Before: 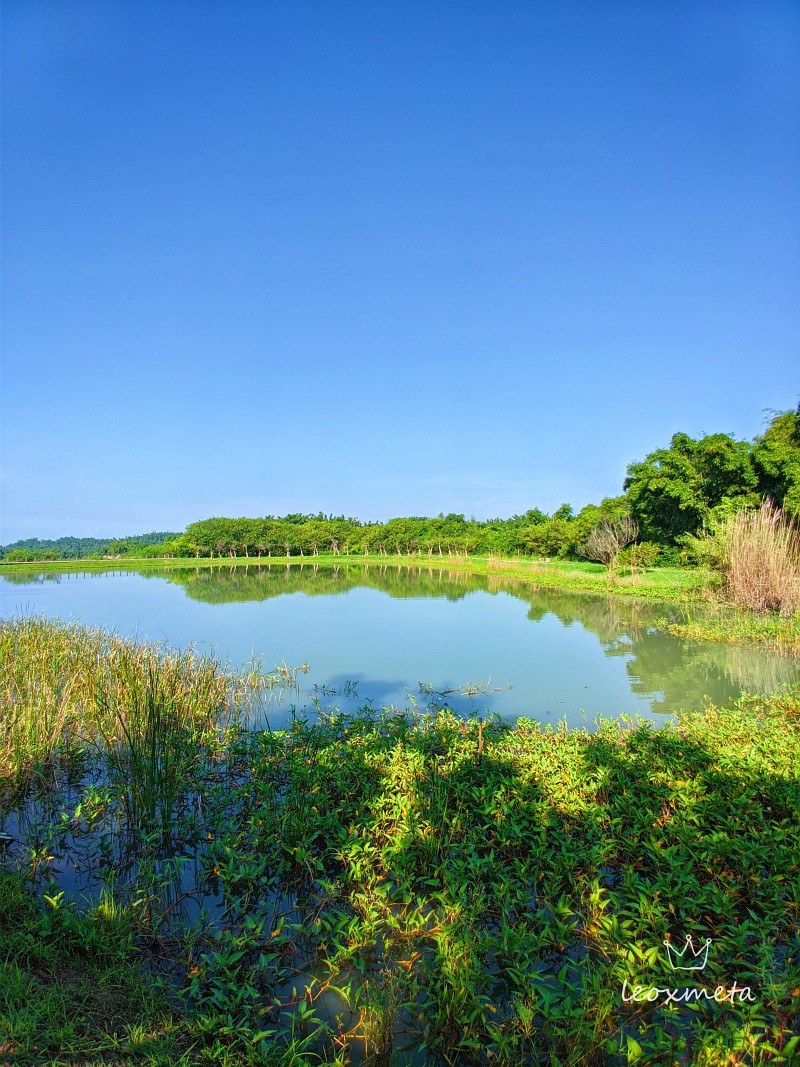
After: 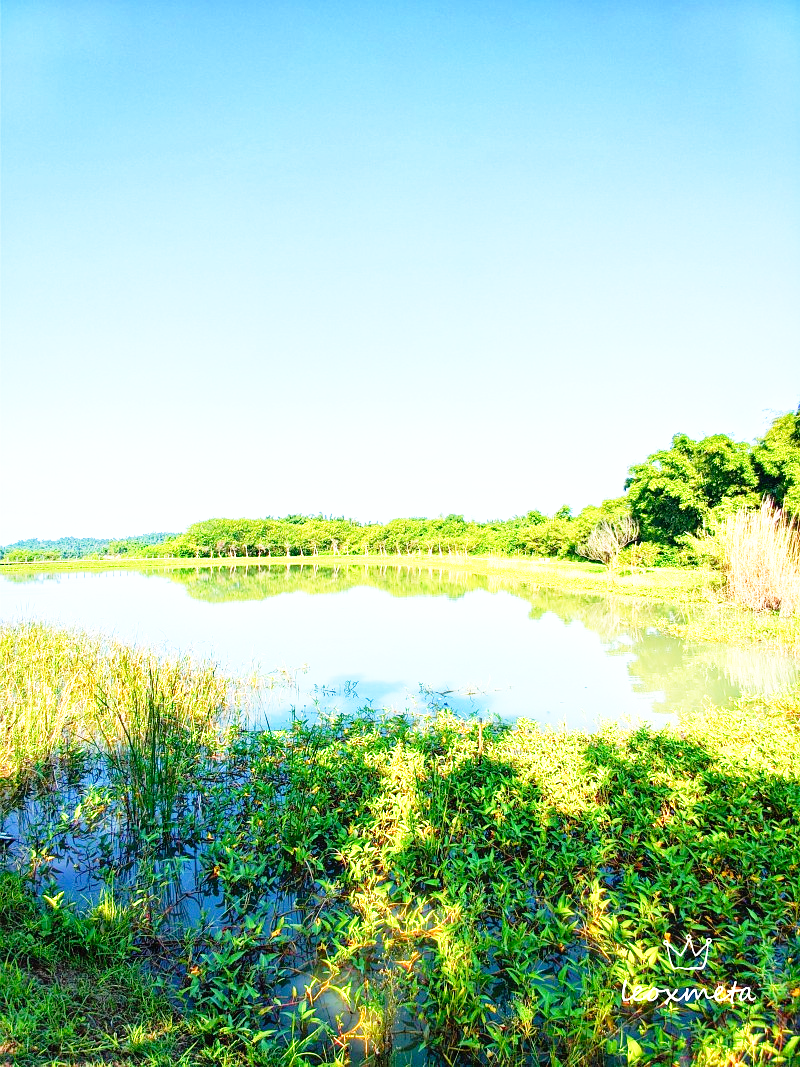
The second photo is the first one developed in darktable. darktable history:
base curve: curves: ch0 [(0, 0) (0.012, 0.01) (0.073, 0.168) (0.31, 0.711) (0.645, 0.957) (1, 1)], preserve colors none
exposure: black level correction 0, exposure 0.7 EV, compensate exposure bias true, compensate highlight preservation false
